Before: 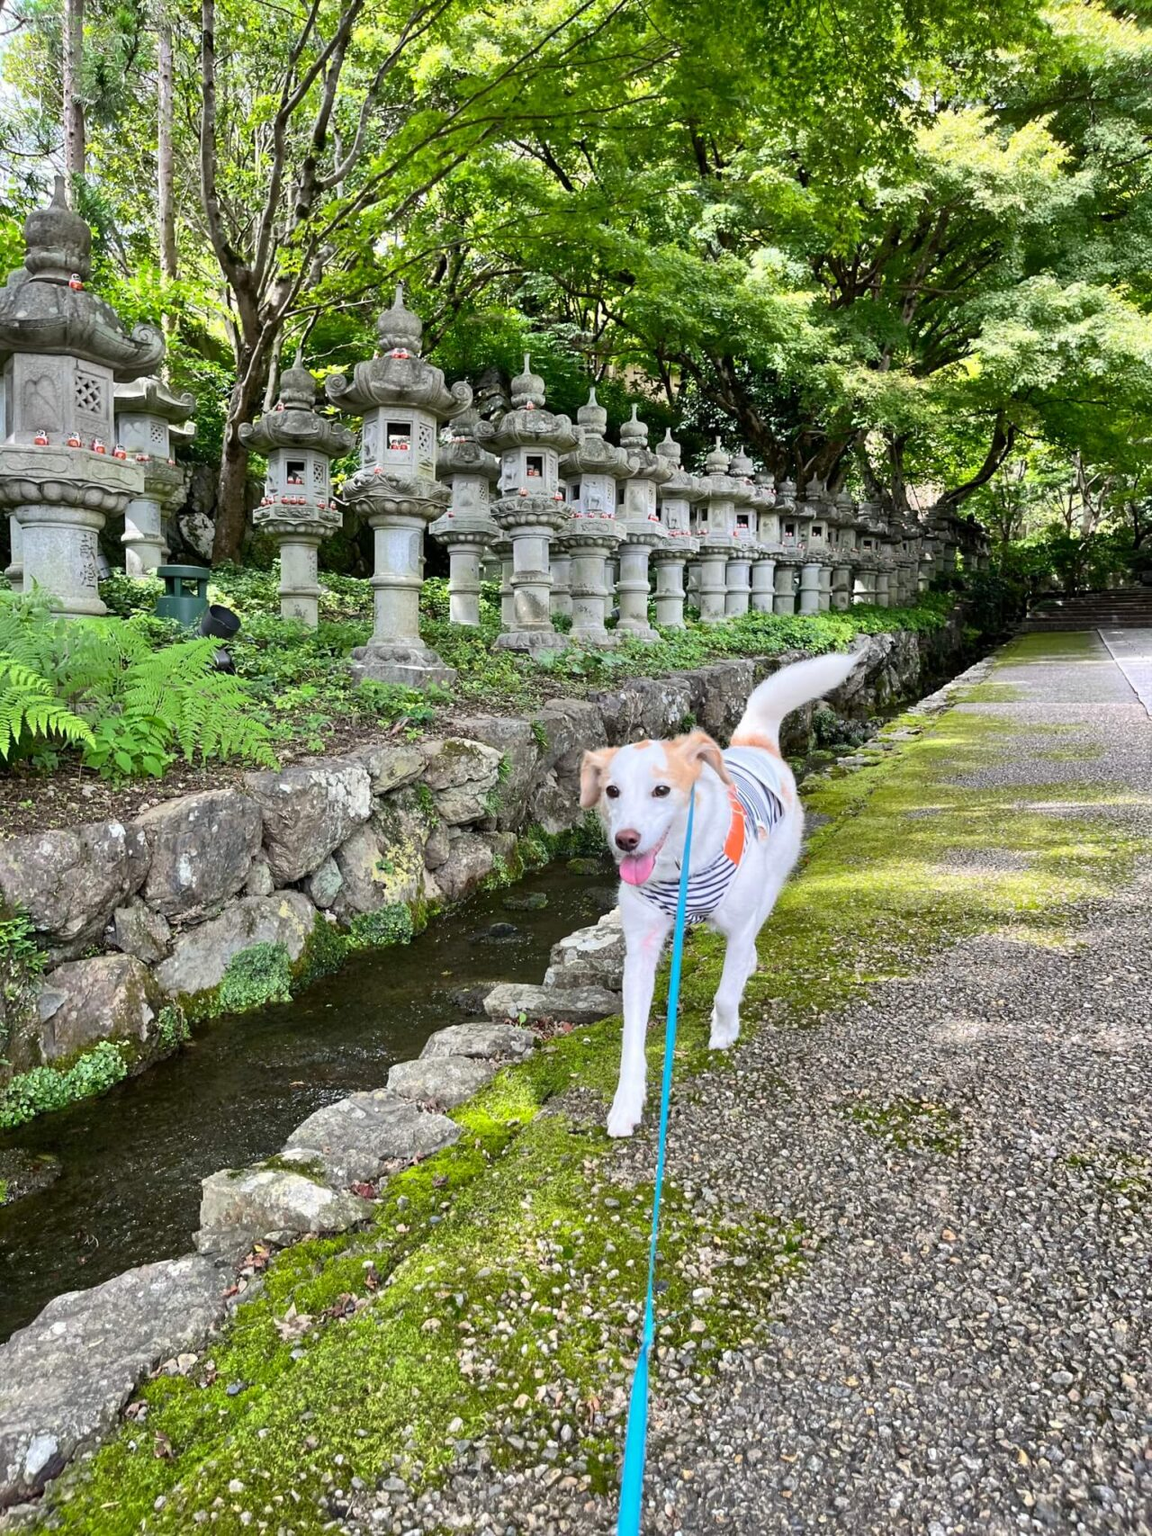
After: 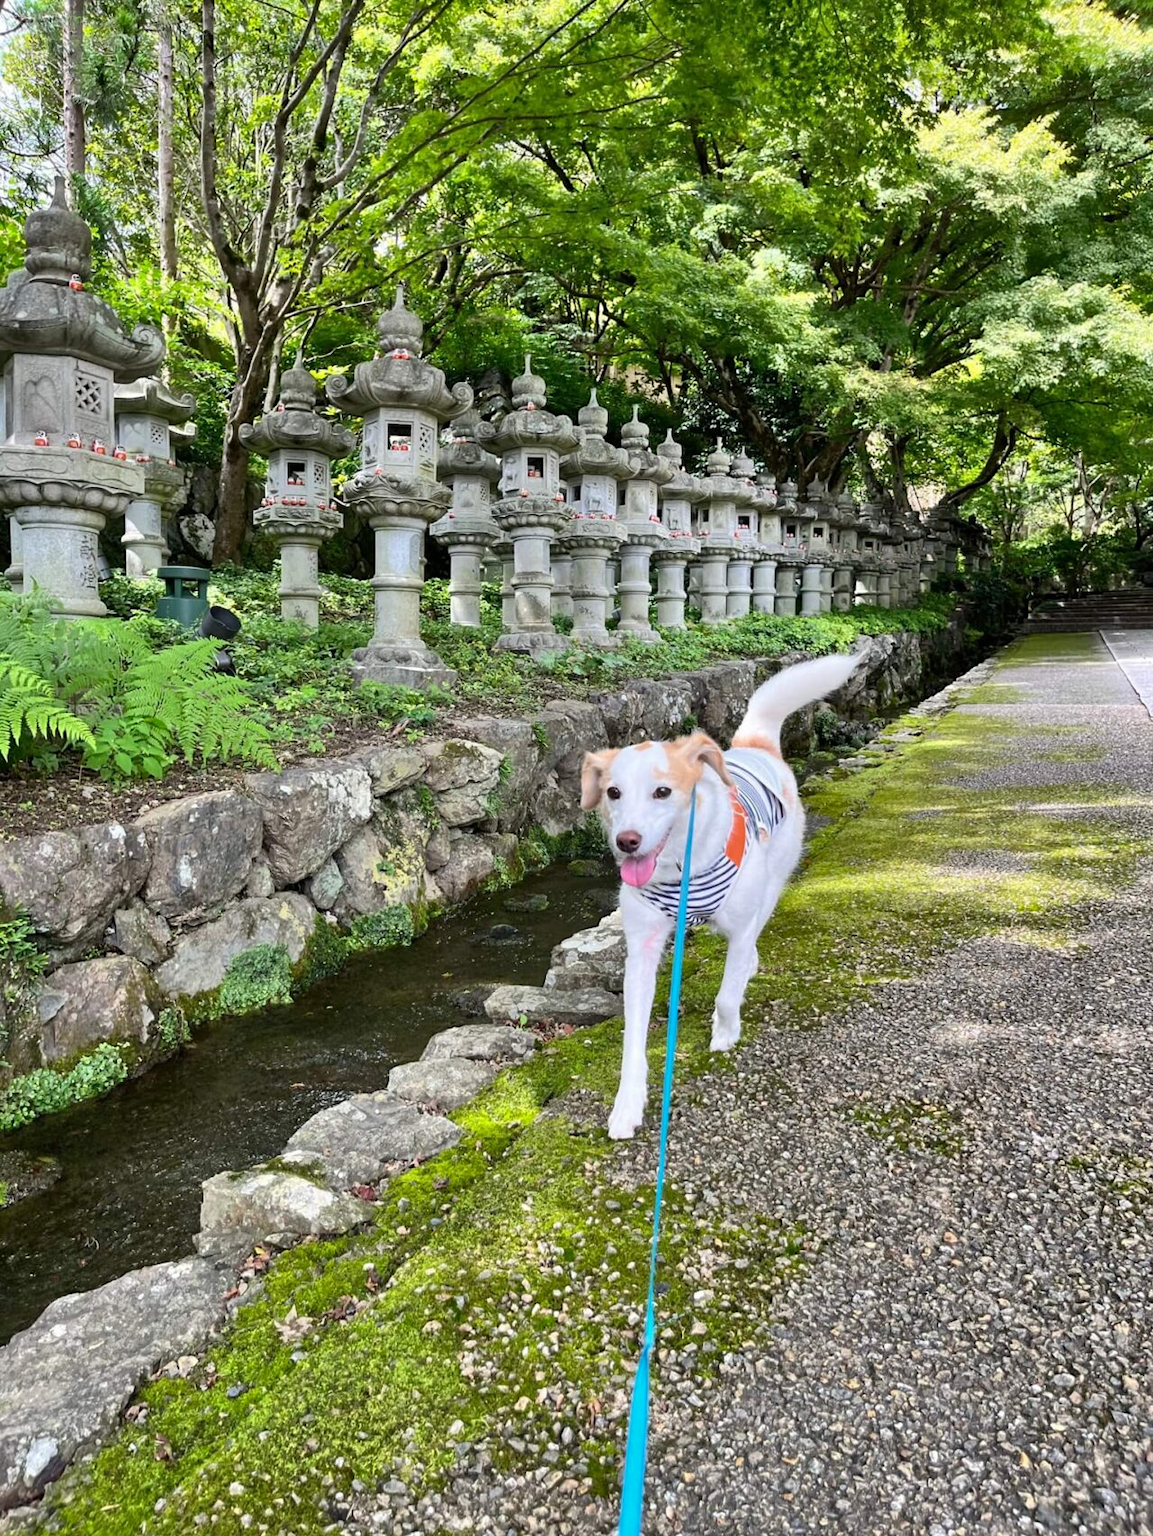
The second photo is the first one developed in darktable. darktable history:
crop: top 0.05%, bottom 0.098%
shadows and highlights: radius 108.52, shadows 40.68, highlights -72.88, low approximation 0.01, soften with gaussian
